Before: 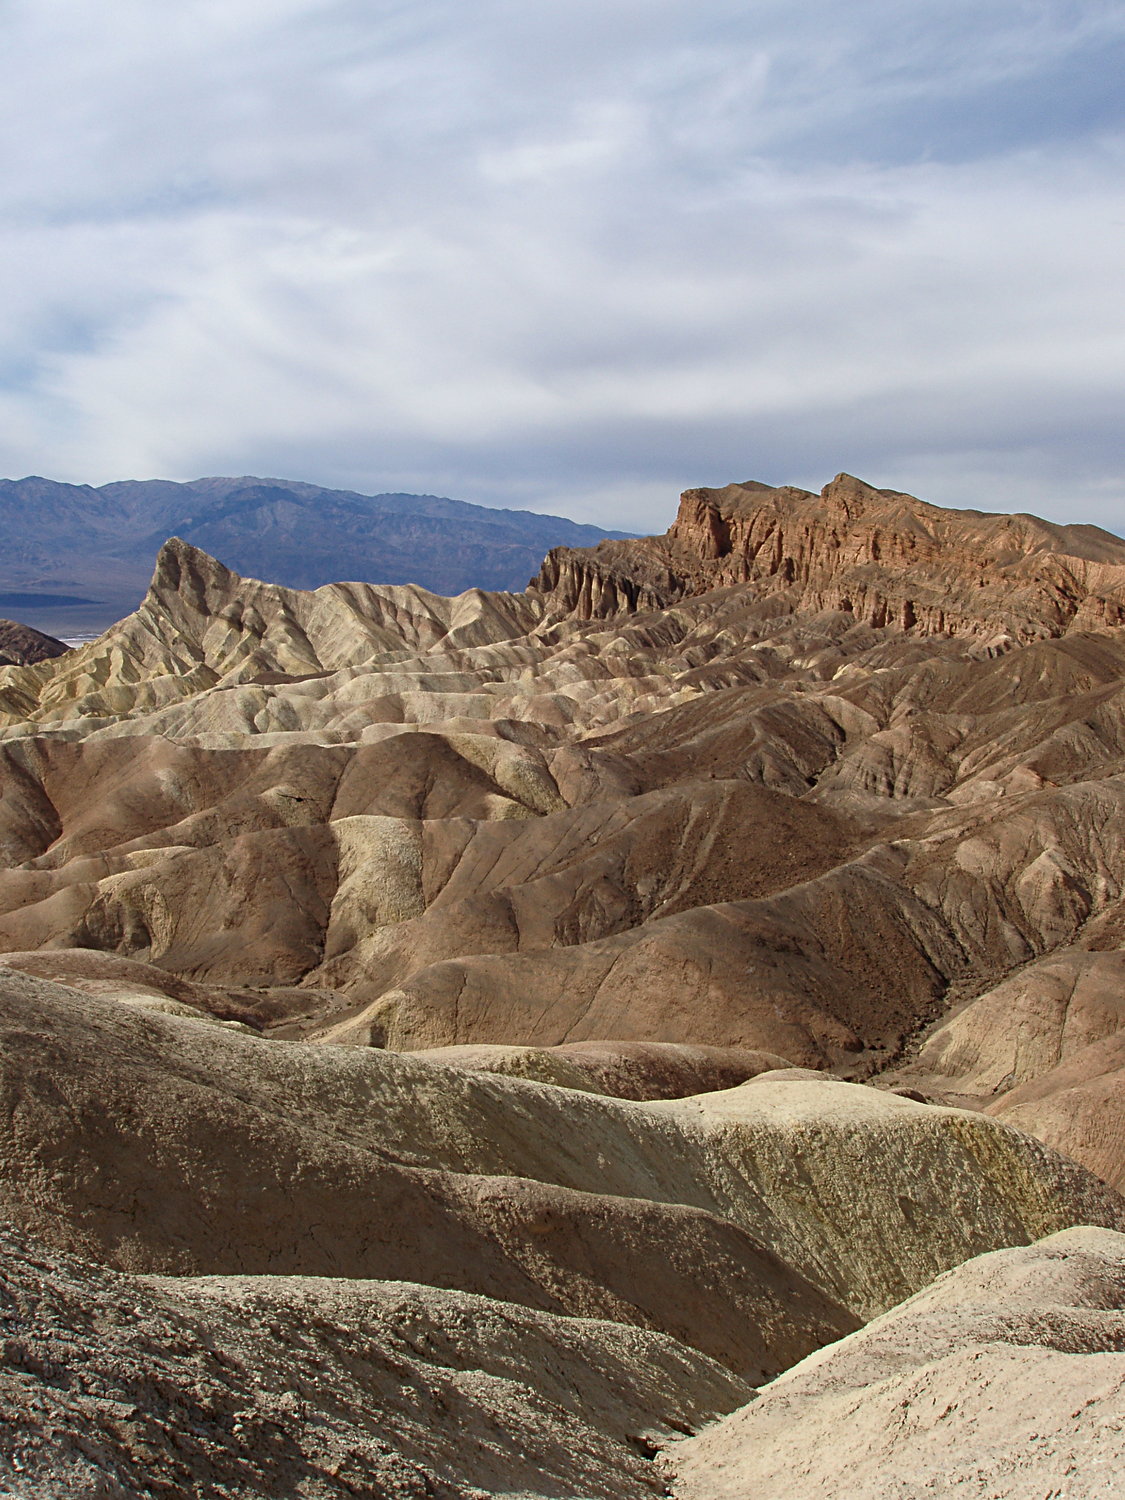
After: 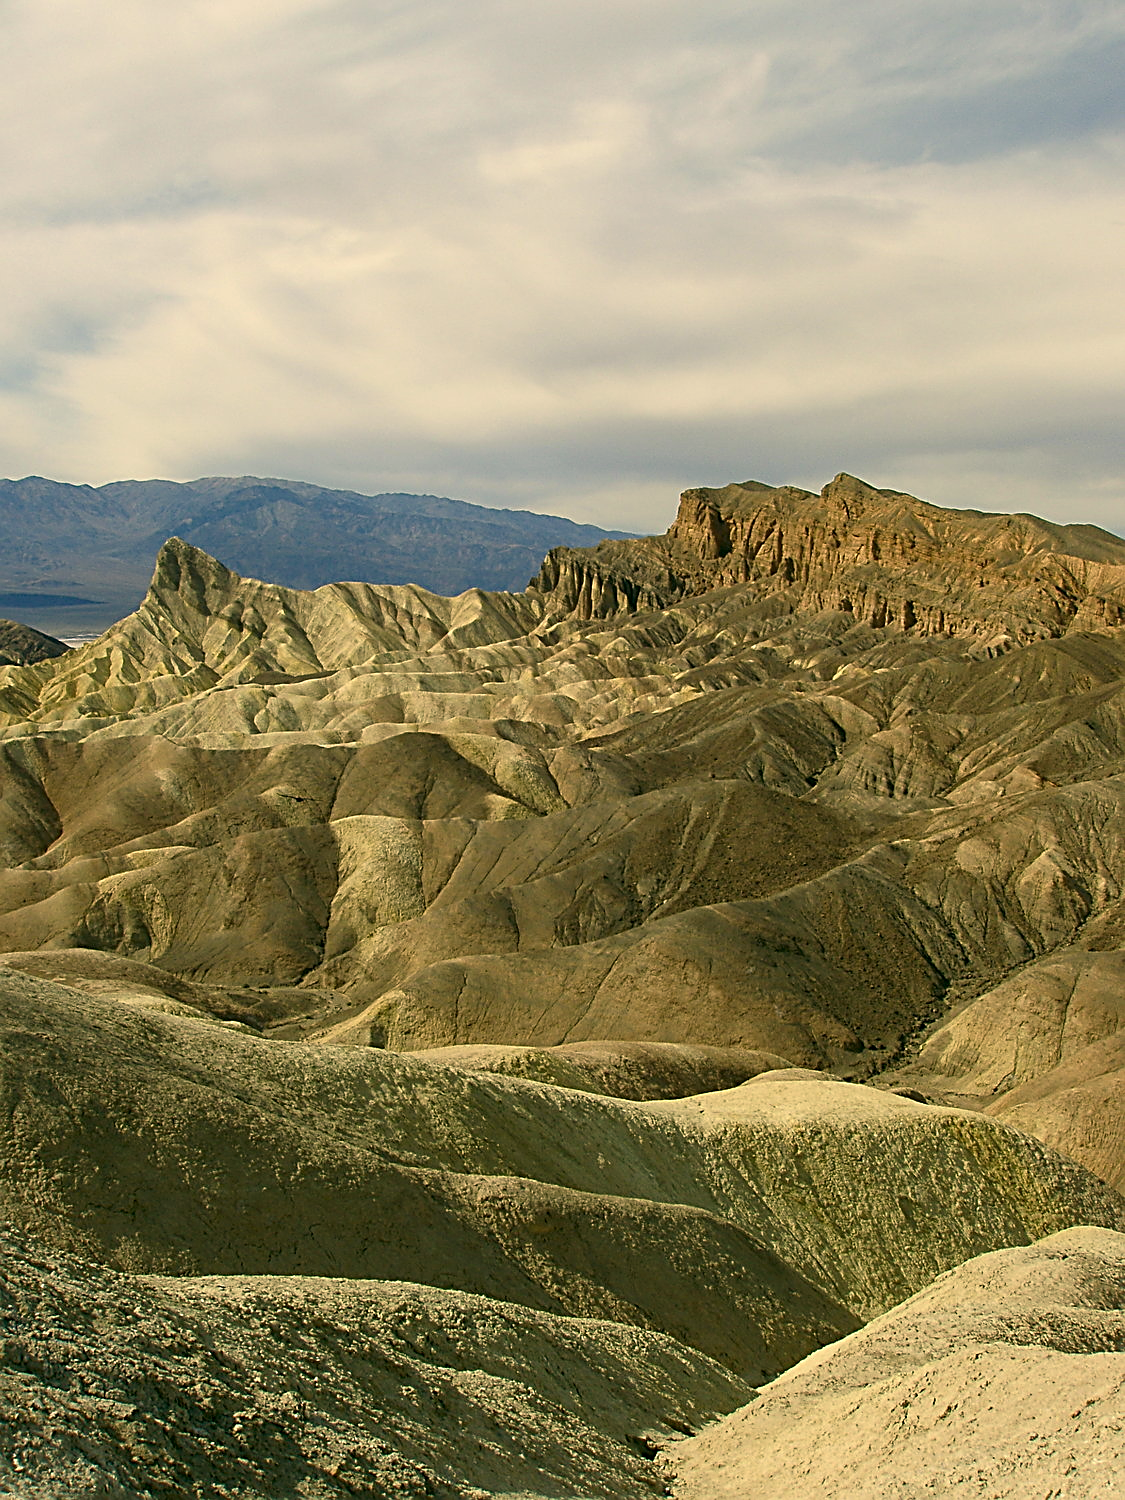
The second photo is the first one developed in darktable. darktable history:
sharpen: amount 0.55
color correction: highlights a* 5.3, highlights b* 24.26, shadows a* -15.58, shadows b* 4.02
